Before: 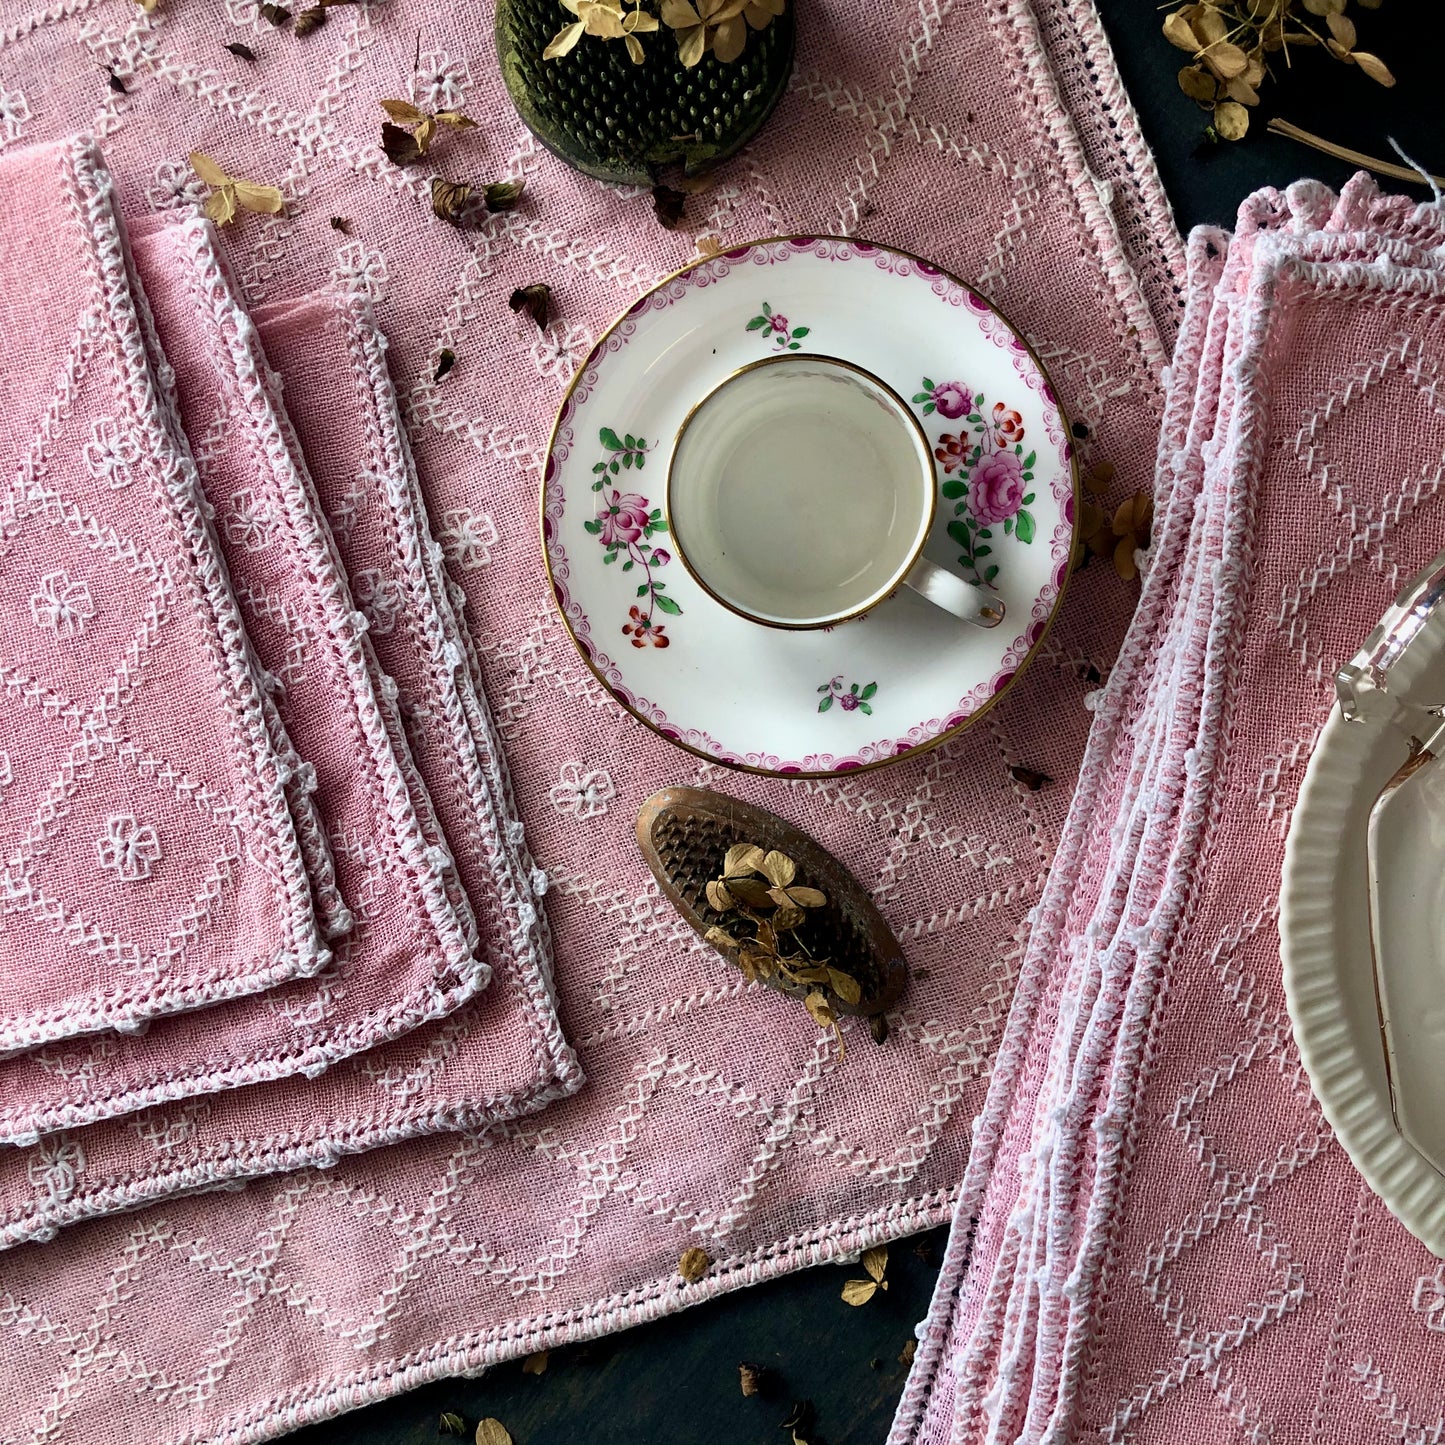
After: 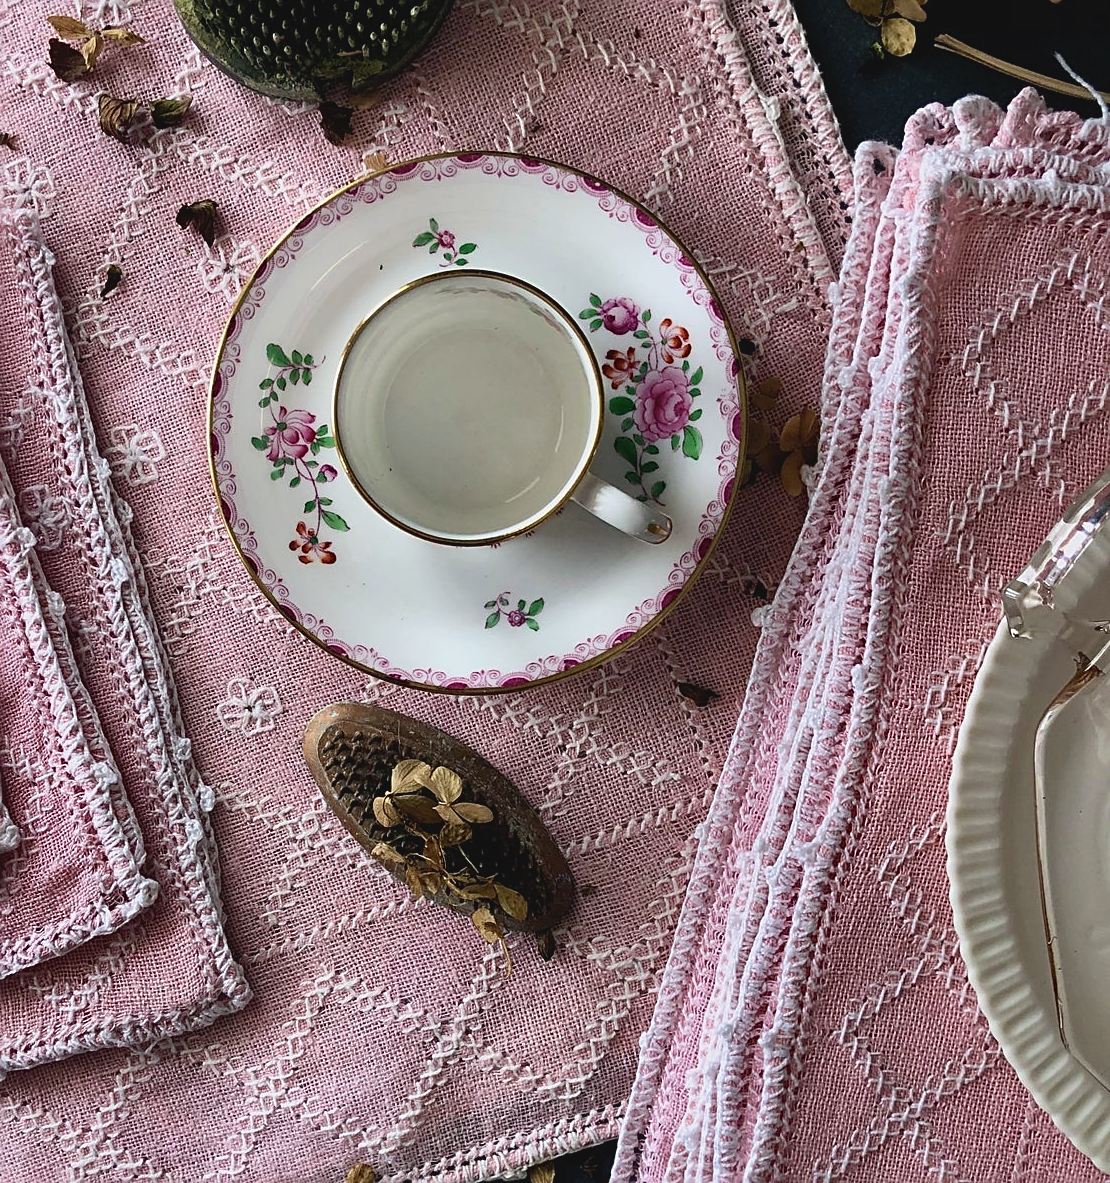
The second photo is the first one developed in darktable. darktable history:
contrast brightness saturation: contrast -0.1, saturation -0.1
sharpen: on, module defaults
white balance: red 1.004, blue 1.024
crop: left 23.095%, top 5.827%, bottom 11.854%
